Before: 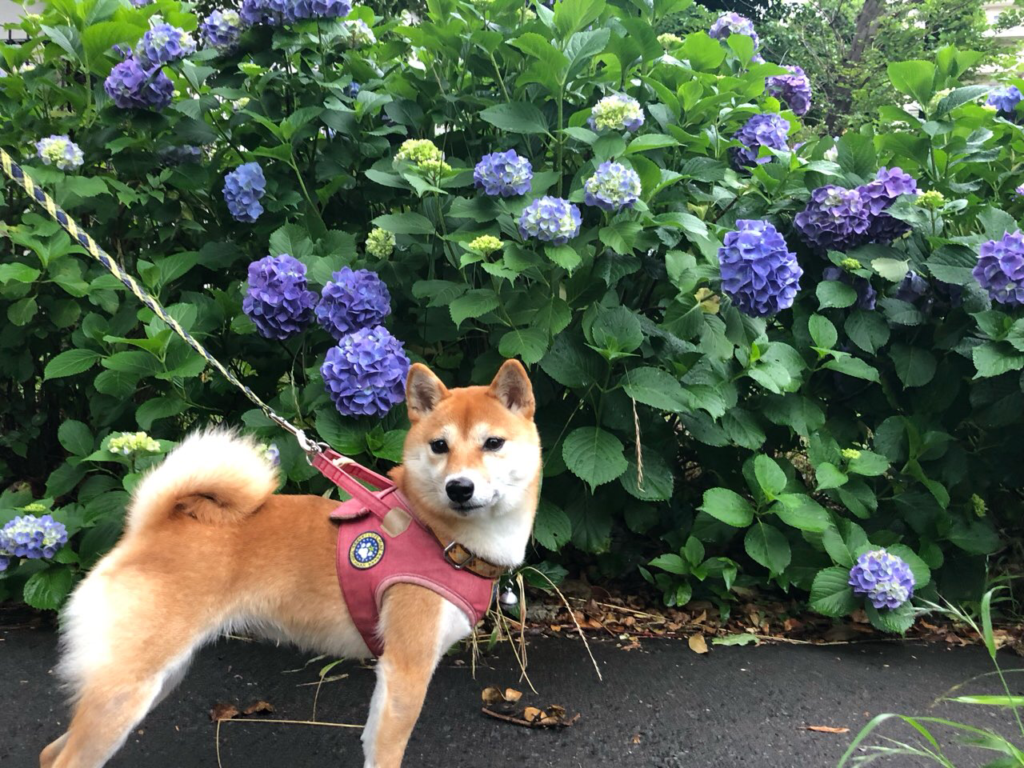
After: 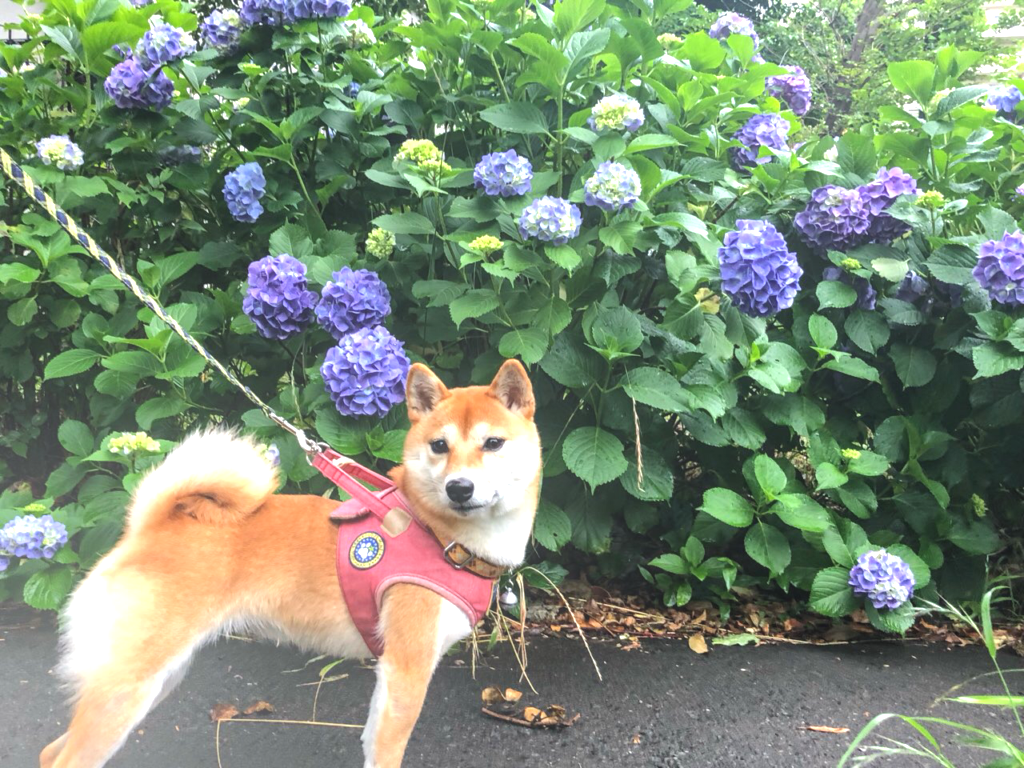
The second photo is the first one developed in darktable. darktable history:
bloom: size 38%, threshold 95%, strength 30%
local contrast: detail 130%
exposure: black level correction -0.002, exposure 0.54 EV, compensate highlight preservation false
